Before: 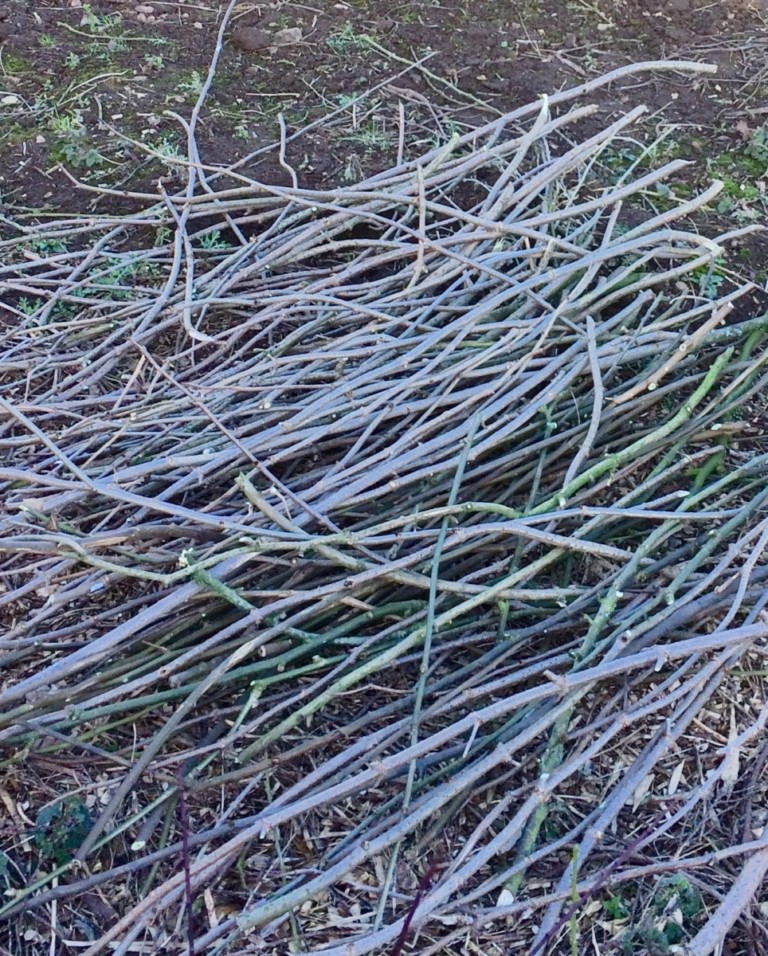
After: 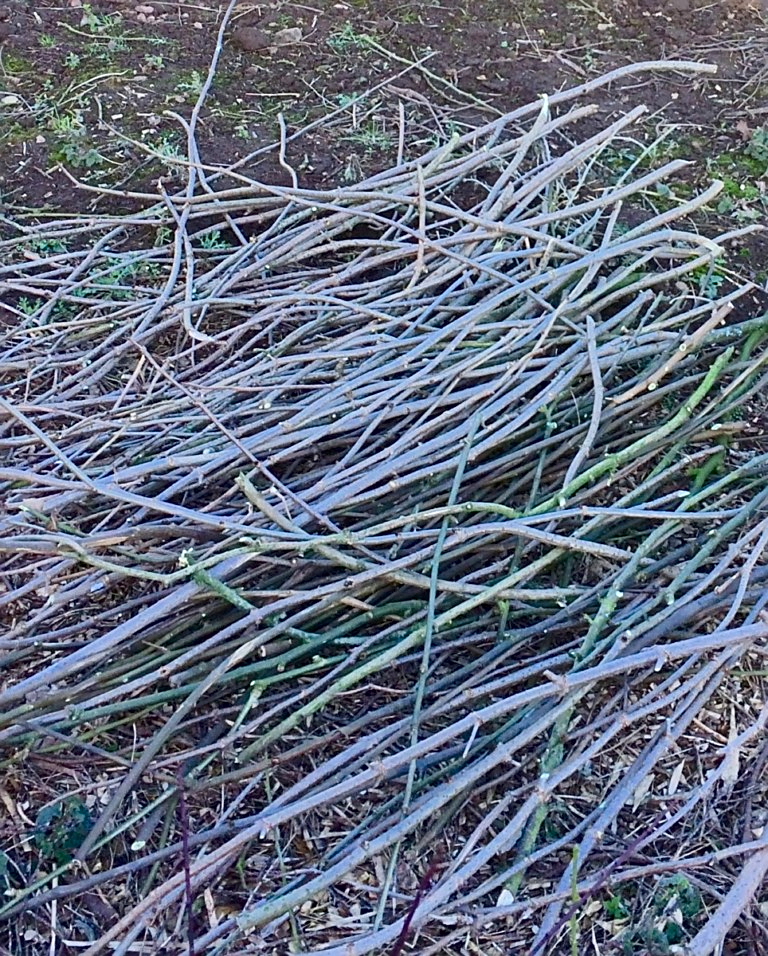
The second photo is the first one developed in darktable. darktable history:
contrast brightness saturation: saturation 0.18
sharpen: on, module defaults
